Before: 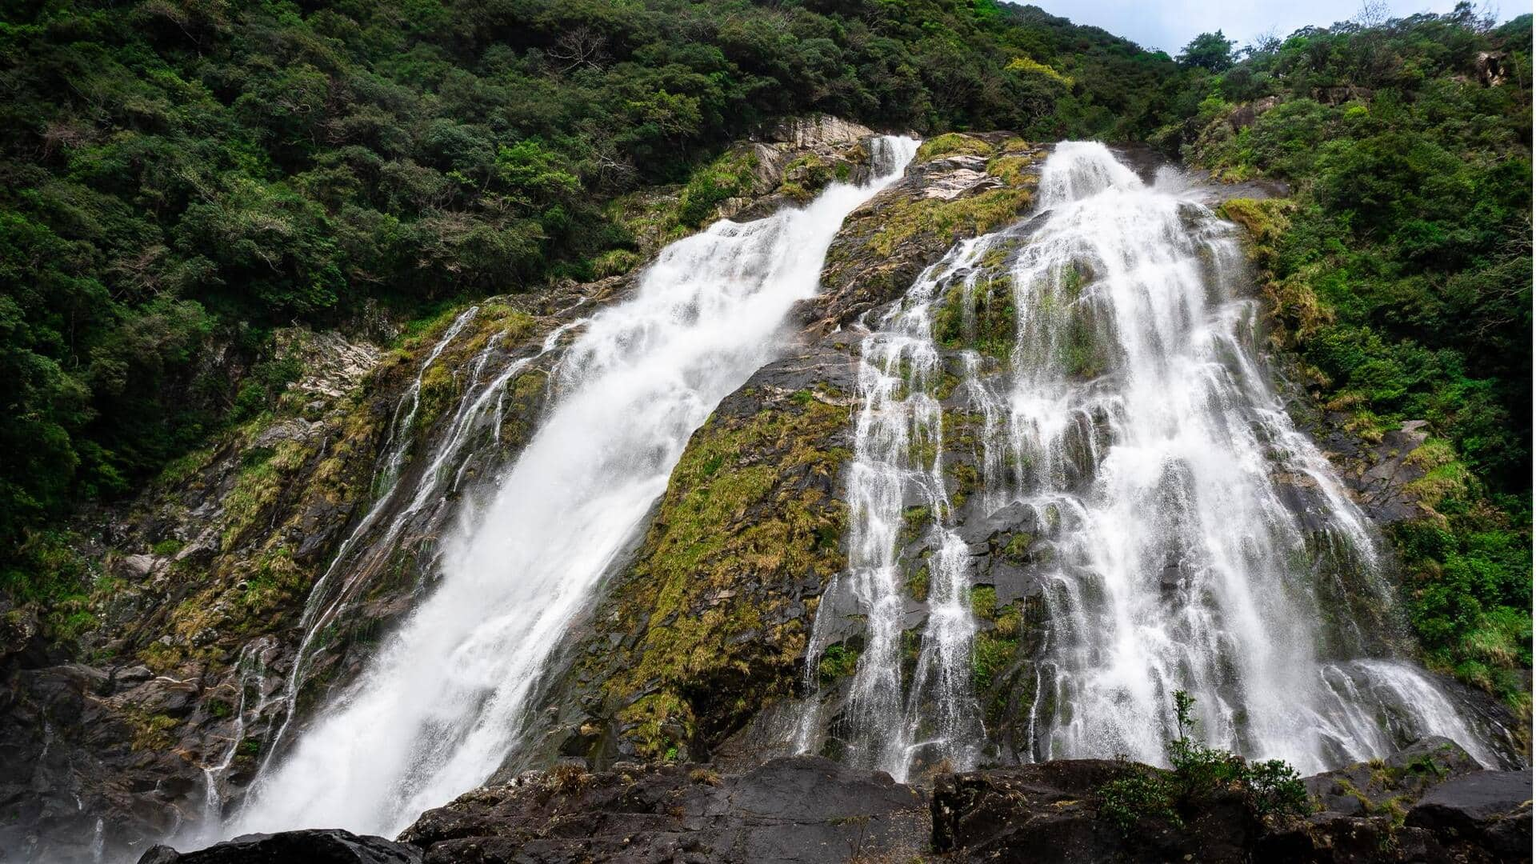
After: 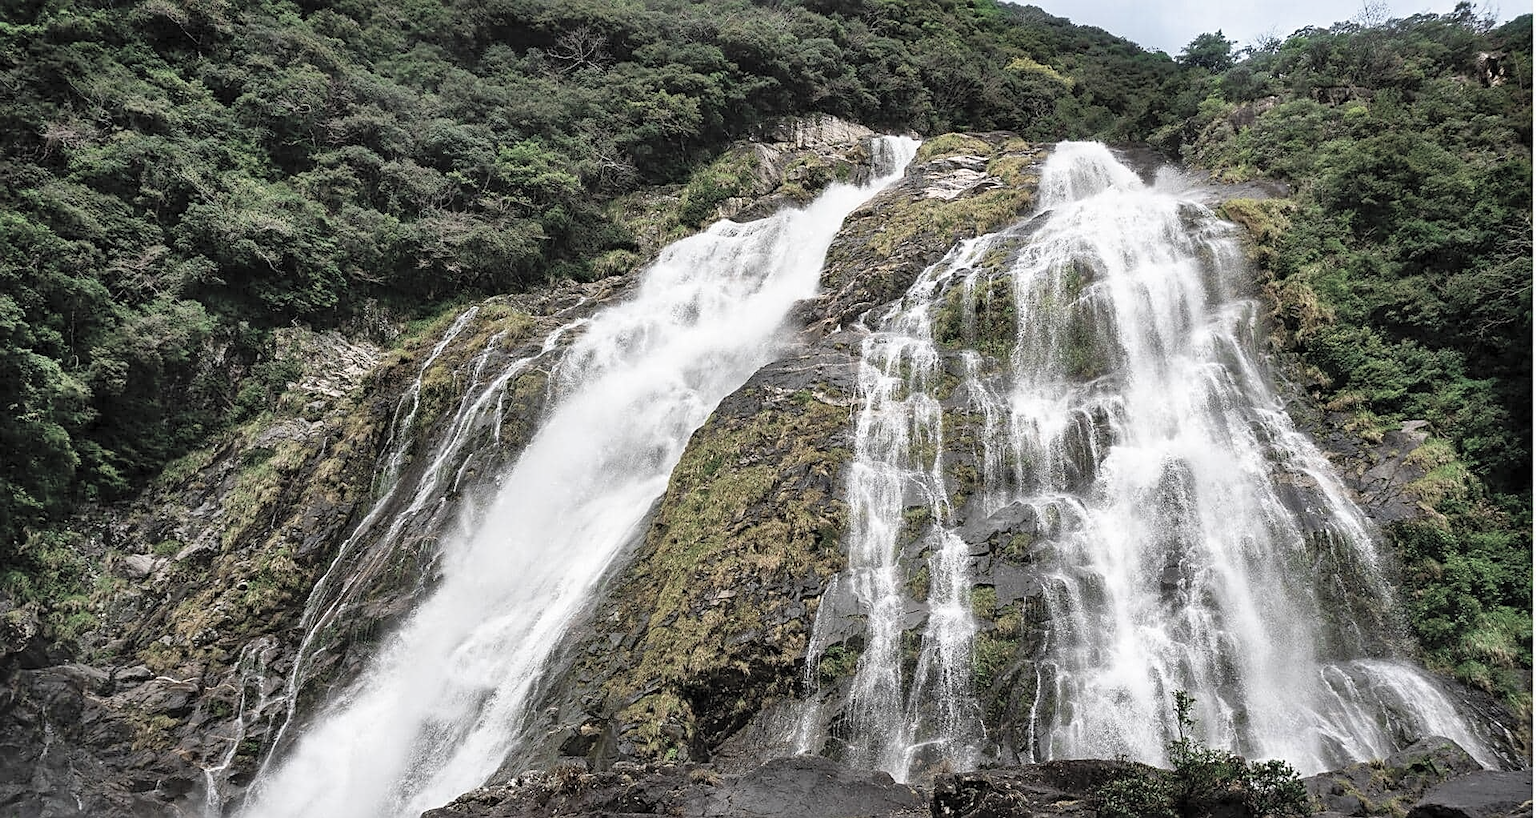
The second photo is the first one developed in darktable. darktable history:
shadows and highlights: soften with gaussian
contrast brightness saturation: brightness 0.189, saturation -0.495
crop and rotate: top 0.014%, bottom 5.19%
sharpen: on, module defaults
